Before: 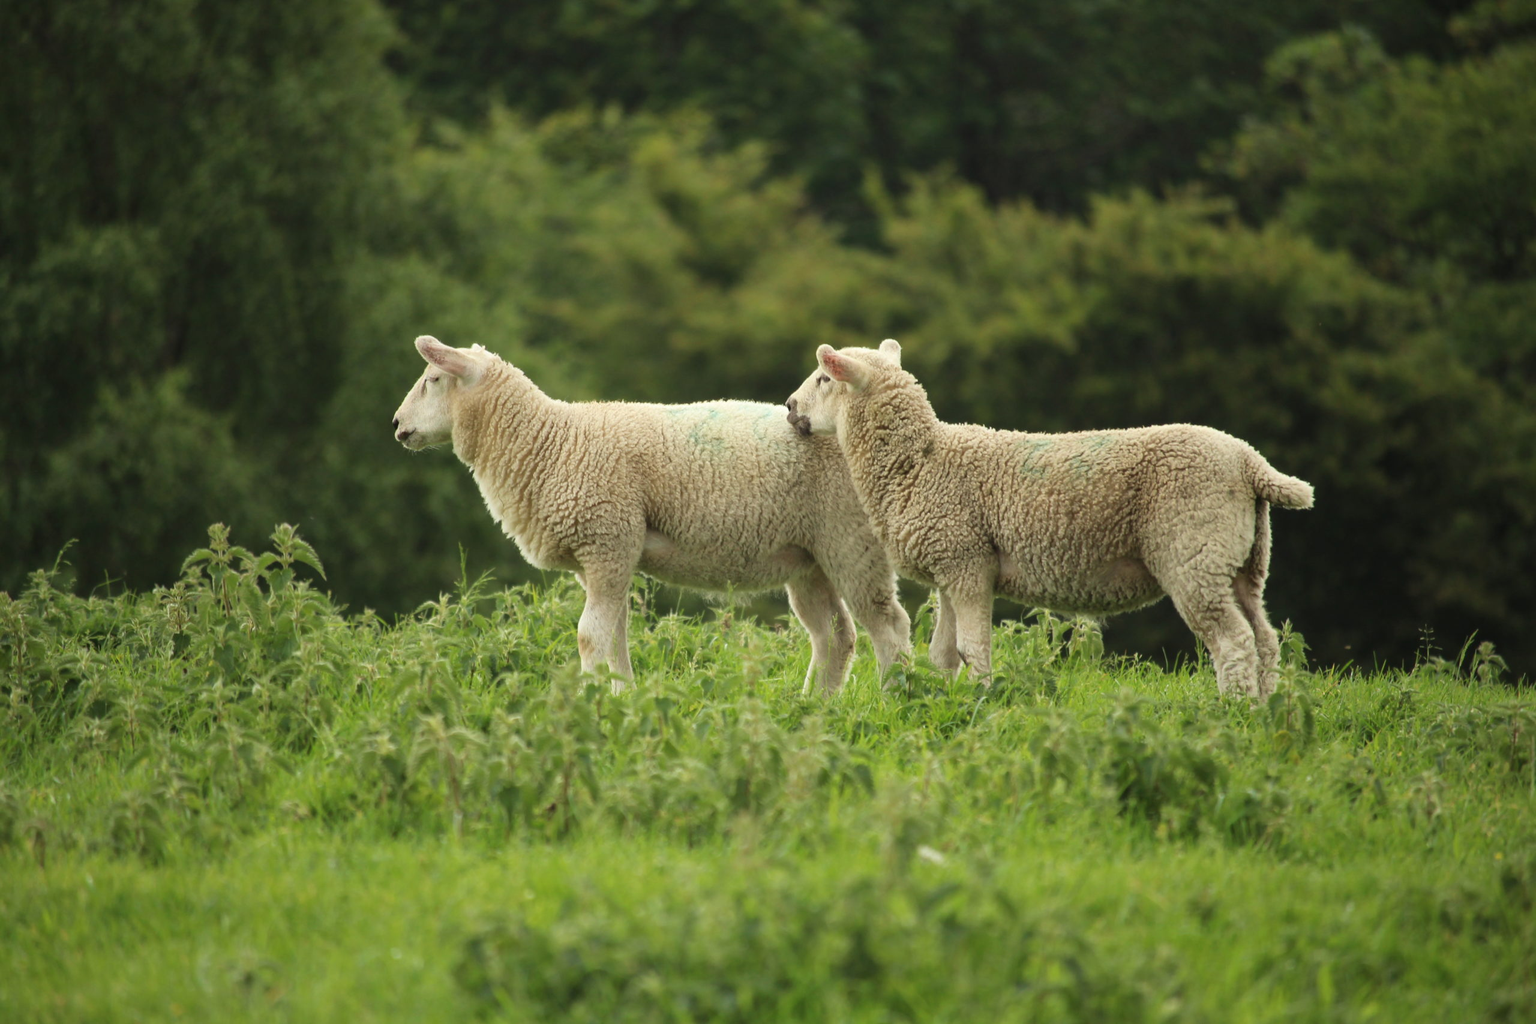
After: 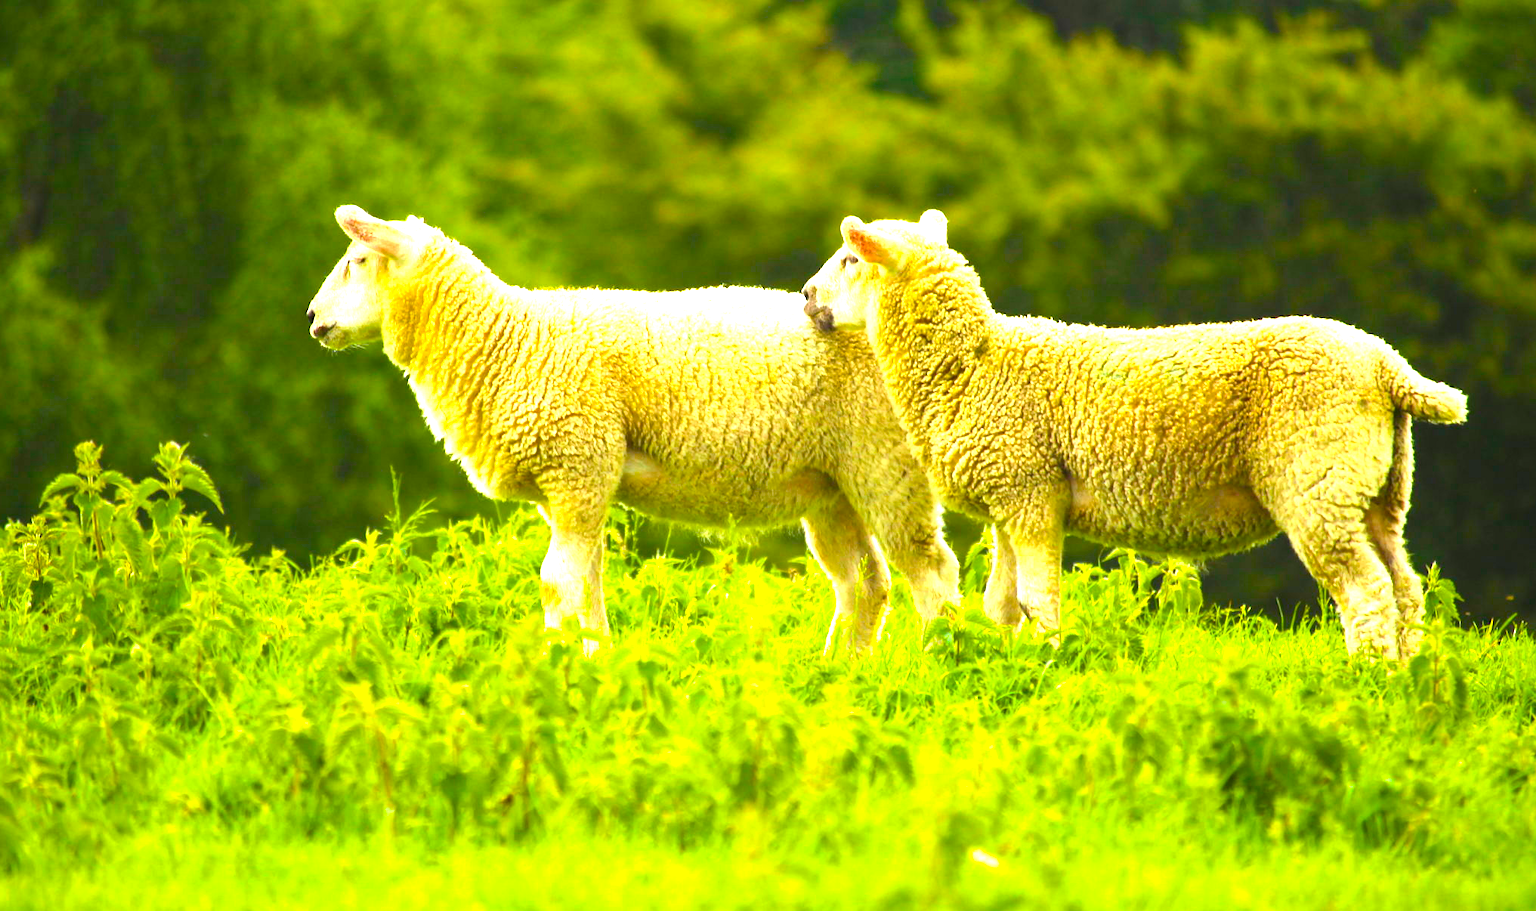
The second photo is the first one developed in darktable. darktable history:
exposure: exposure 0.648 EV, compensate highlight preservation false
crop: left 9.712%, top 16.928%, right 10.845%, bottom 12.332%
color balance rgb: linear chroma grading › global chroma 25%, perceptual saturation grading › global saturation 40%, perceptual brilliance grading › global brilliance 30%, global vibrance 40%
